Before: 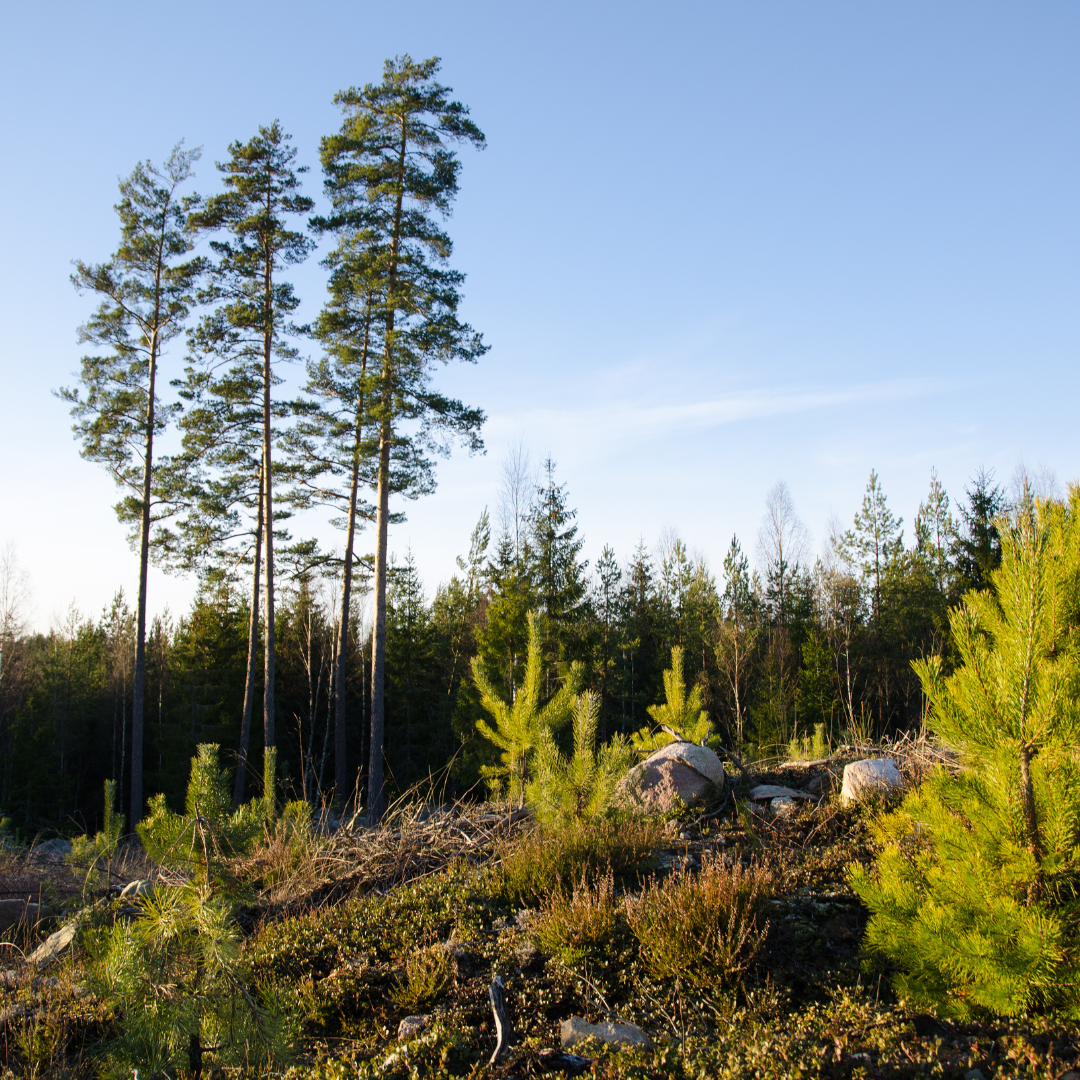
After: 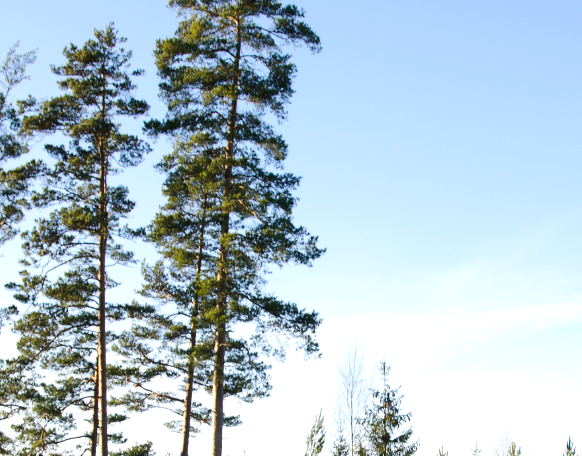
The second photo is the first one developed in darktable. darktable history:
tone equalizer: -8 EV -0.417 EV, -7 EV -0.389 EV, -6 EV -0.333 EV, -5 EV -0.222 EV, -3 EV 0.222 EV, -2 EV 0.333 EV, -1 EV 0.389 EV, +0 EV 0.417 EV, edges refinement/feathering 500, mask exposure compensation -1.57 EV, preserve details no
crop: left 15.306%, top 9.065%, right 30.789%, bottom 48.638%
